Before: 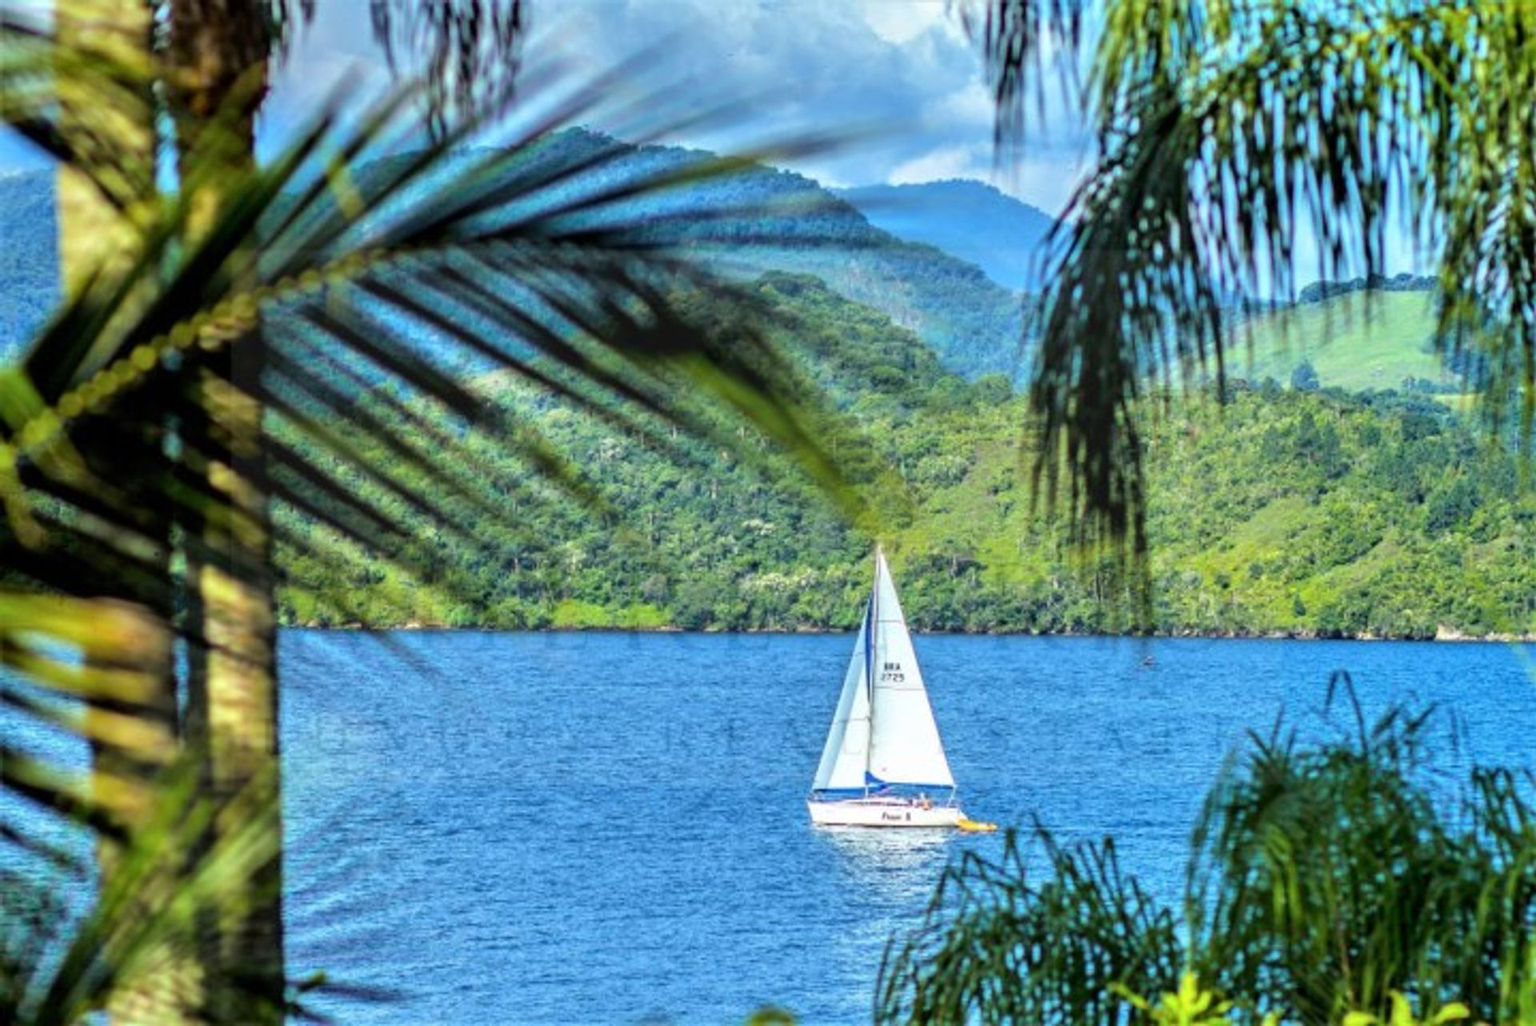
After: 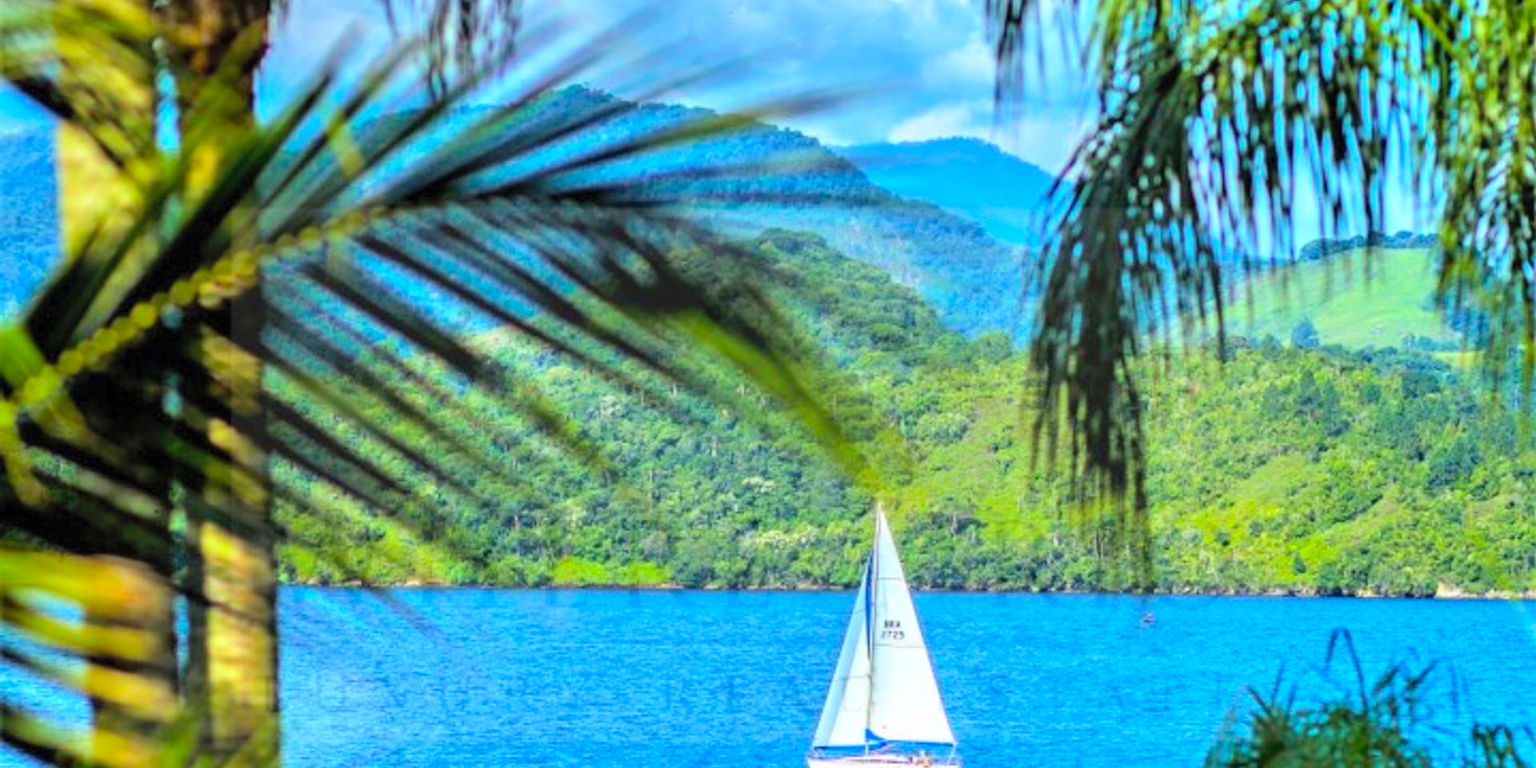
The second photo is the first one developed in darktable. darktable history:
contrast brightness saturation: contrast 0.067, brightness 0.177, saturation 0.402
crop: top 4.157%, bottom 20.926%
